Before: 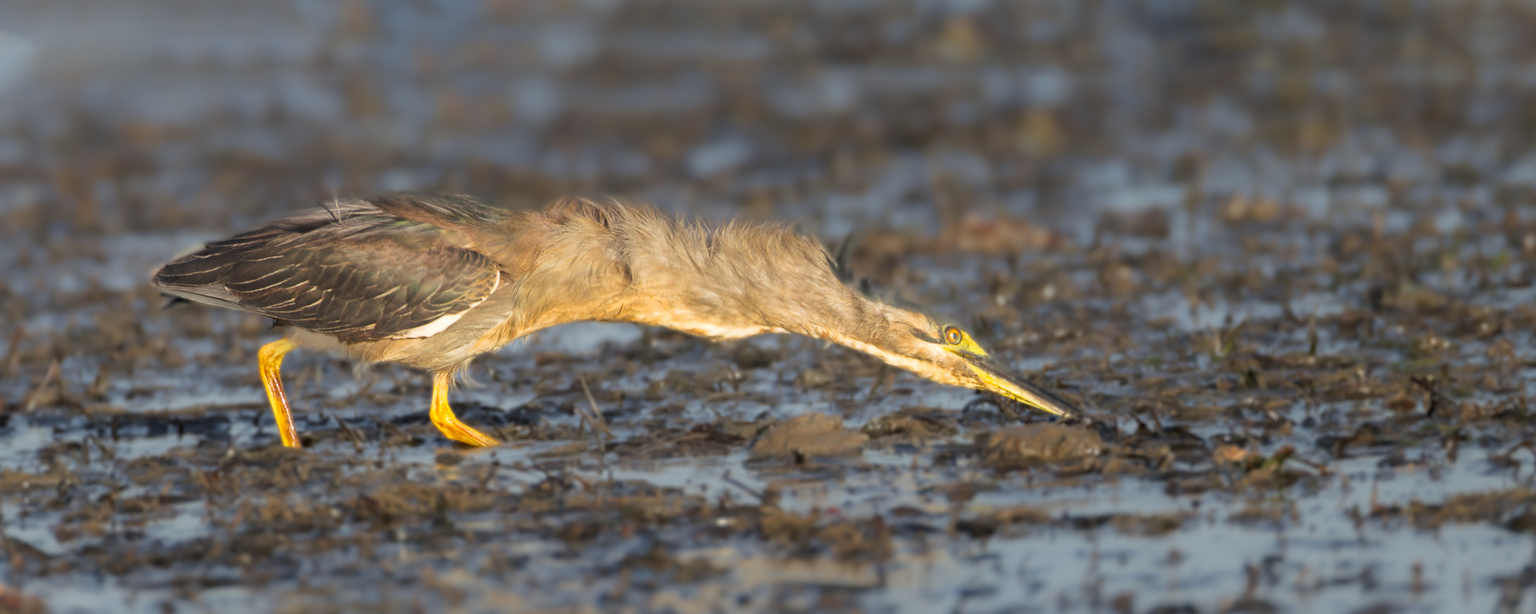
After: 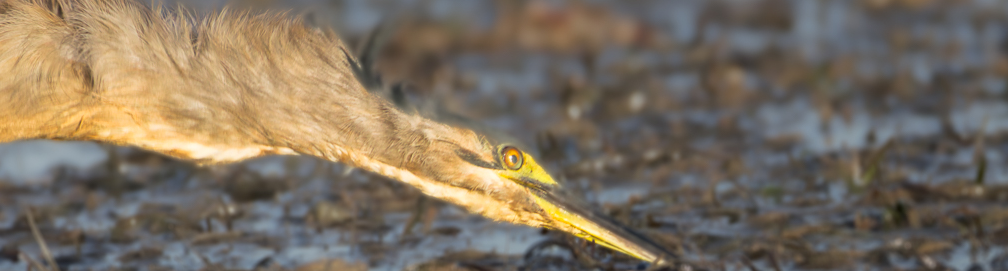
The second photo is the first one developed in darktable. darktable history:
crop: left 36.498%, top 34.993%, right 13.068%, bottom 31.025%
